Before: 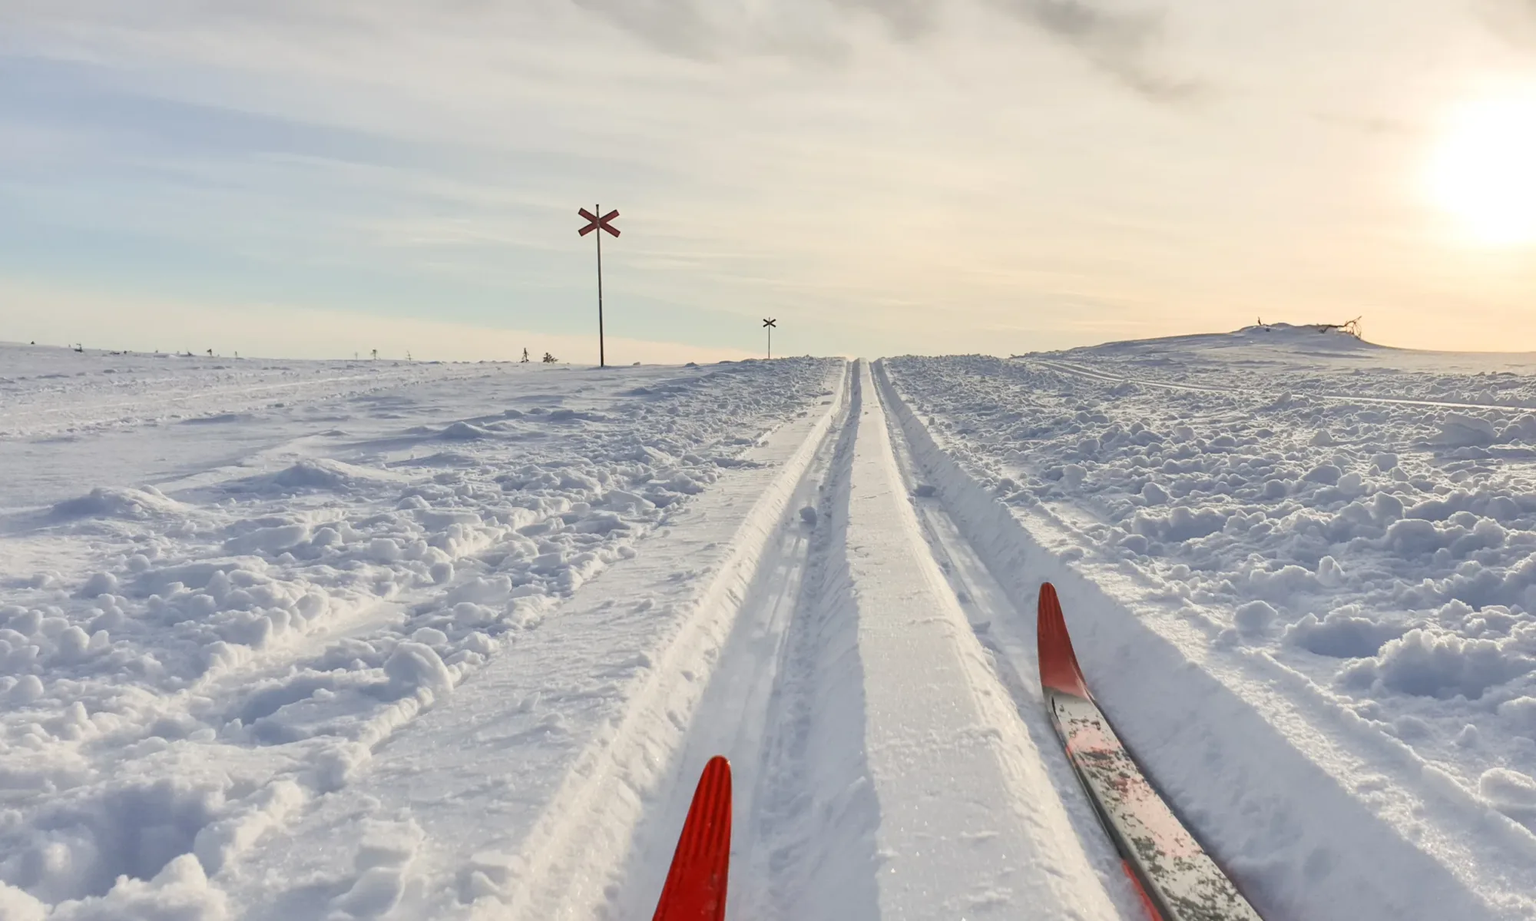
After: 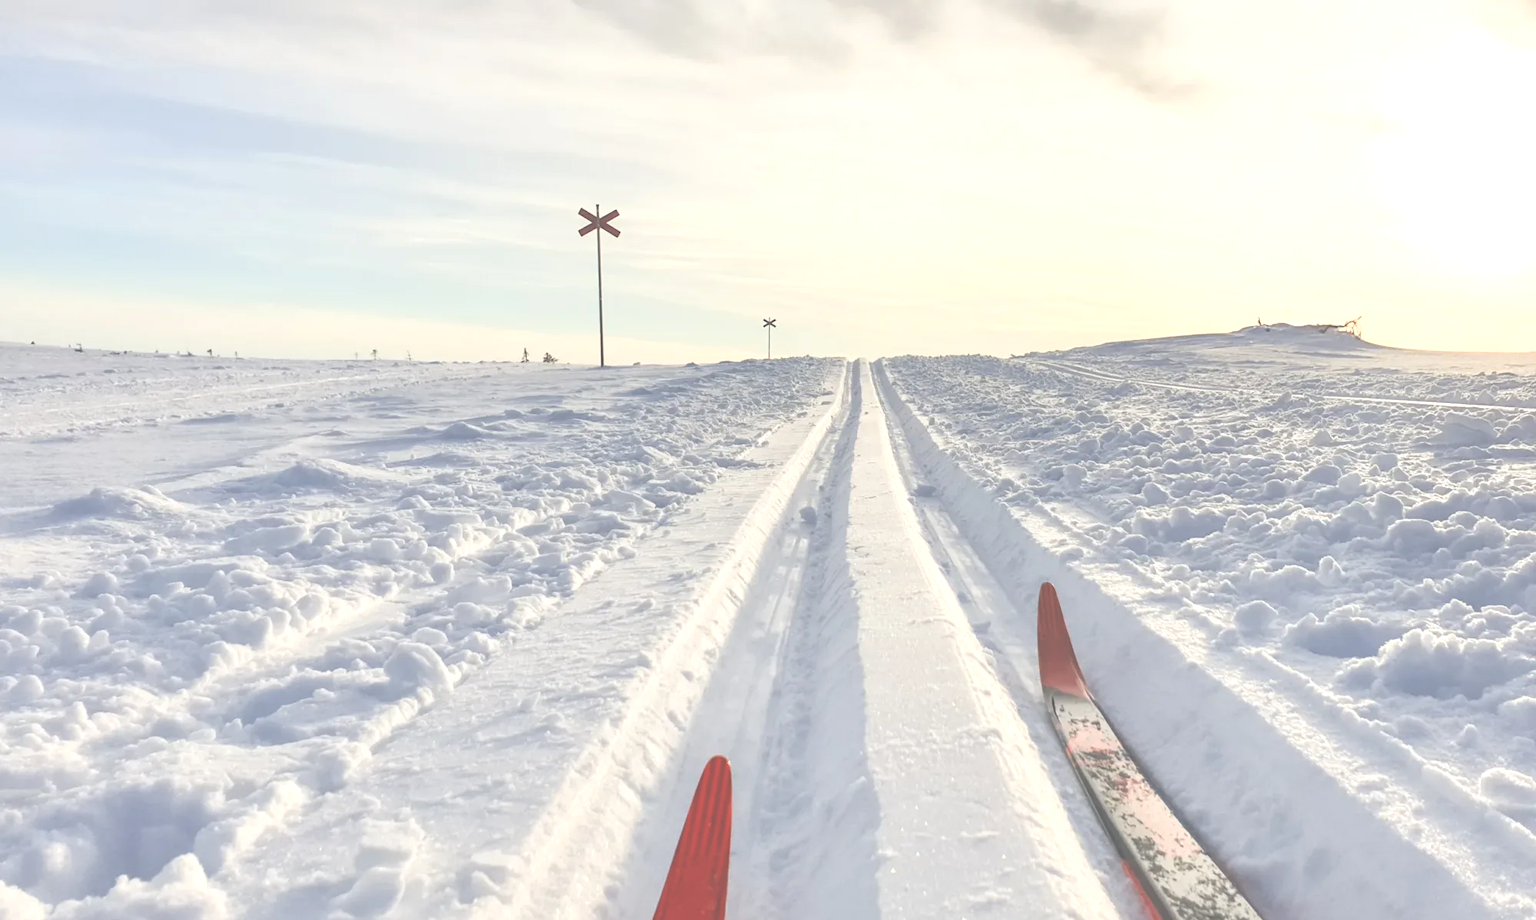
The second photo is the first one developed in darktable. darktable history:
exposure: black level correction -0.071, exposure 0.502 EV, compensate highlight preservation false
